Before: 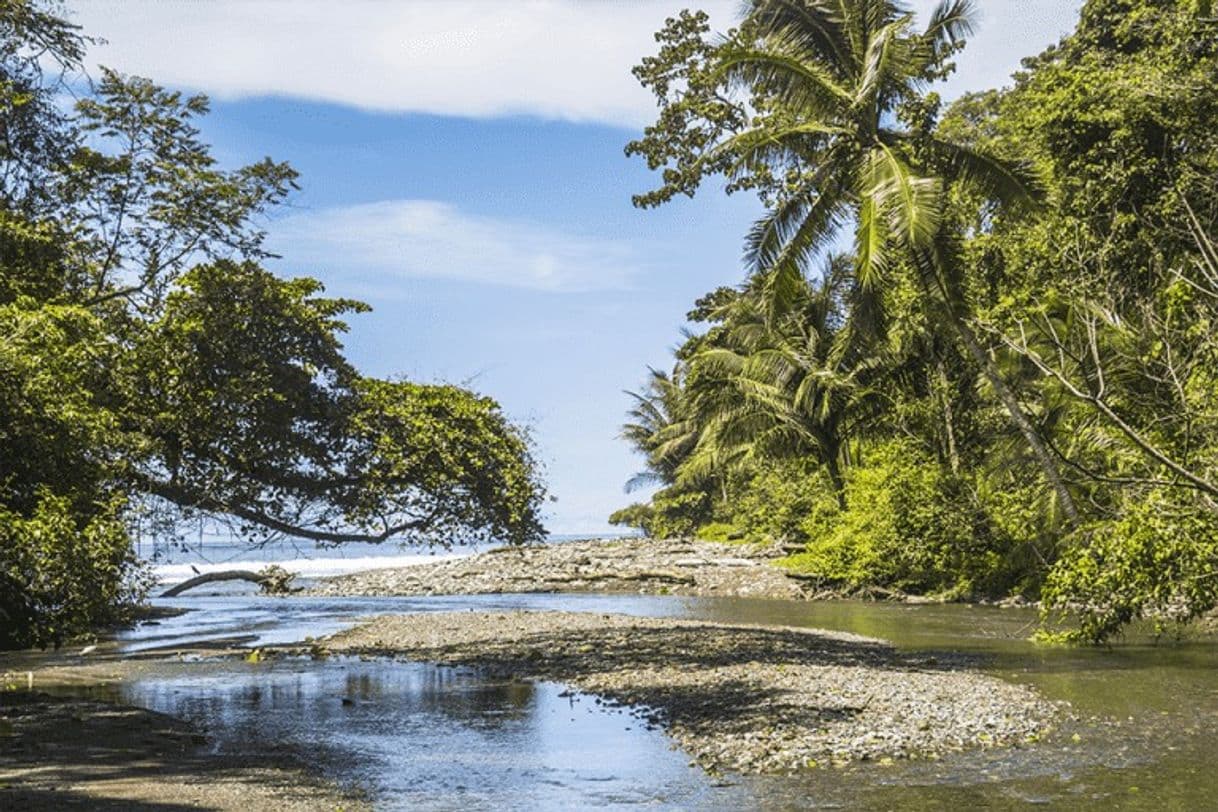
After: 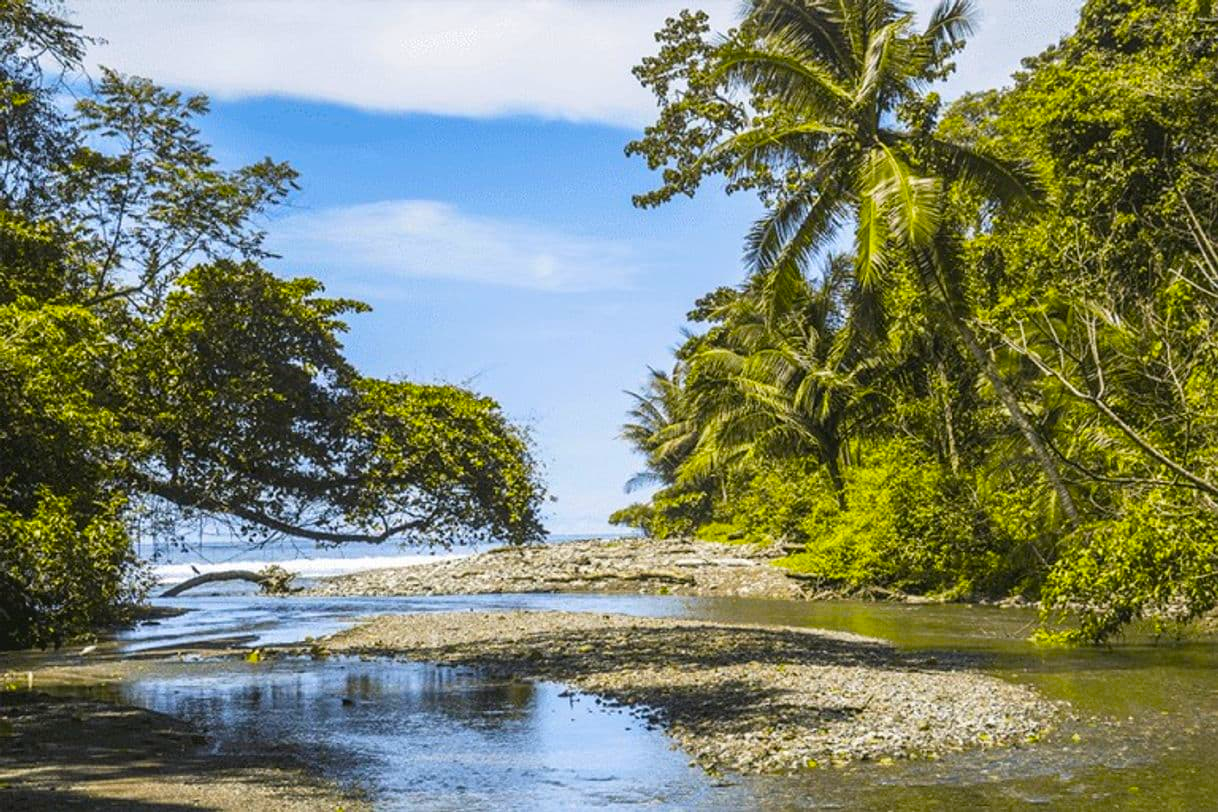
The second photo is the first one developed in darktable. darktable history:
color balance rgb: power › hue 313.73°, perceptual saturation grading › global saturation 31.254%, global vibrance 20%
